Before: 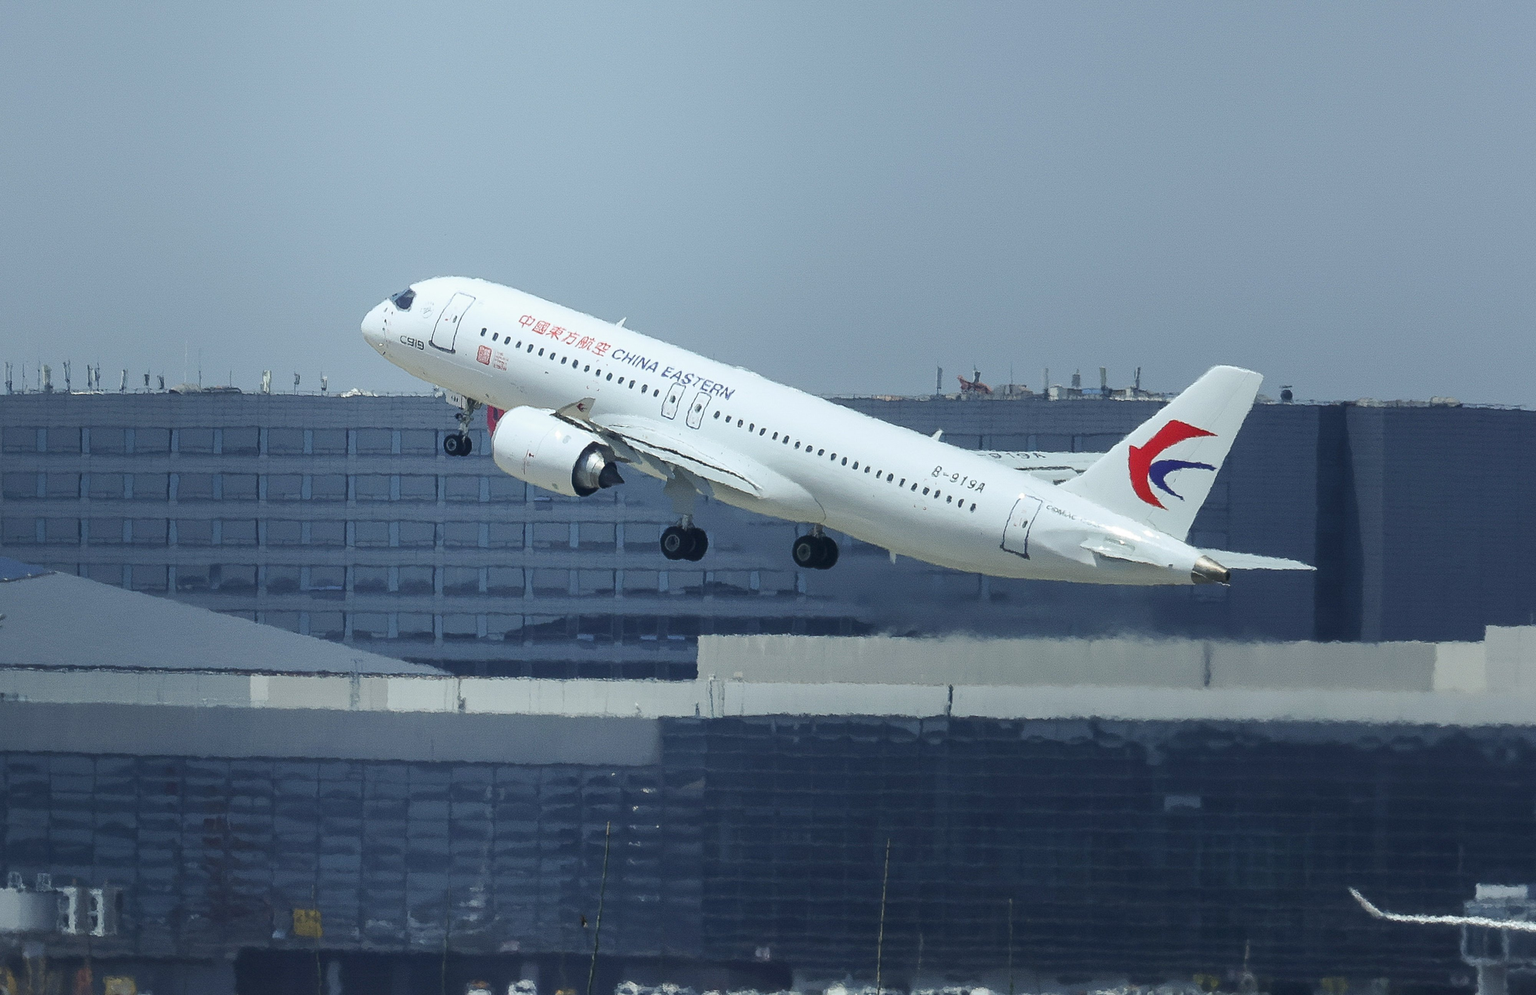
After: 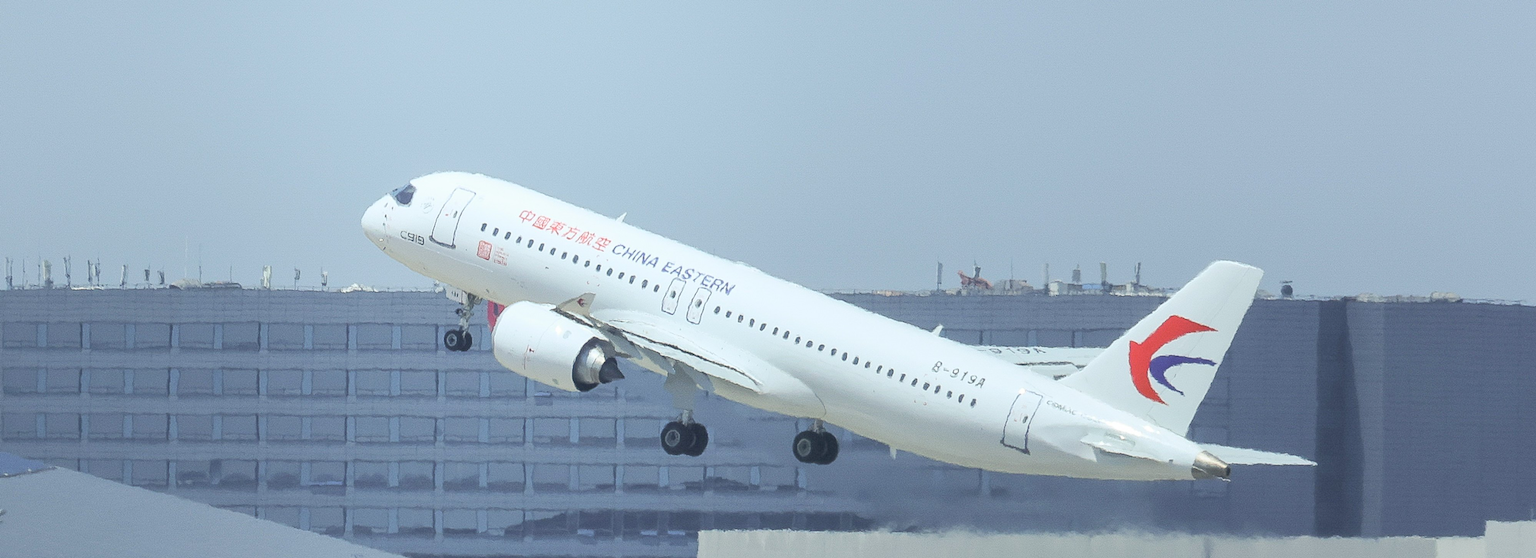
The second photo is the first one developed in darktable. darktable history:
crop and rotate: top 10.605%, bottom 33.274%
contrast brightness saturation: brightness 0.28
